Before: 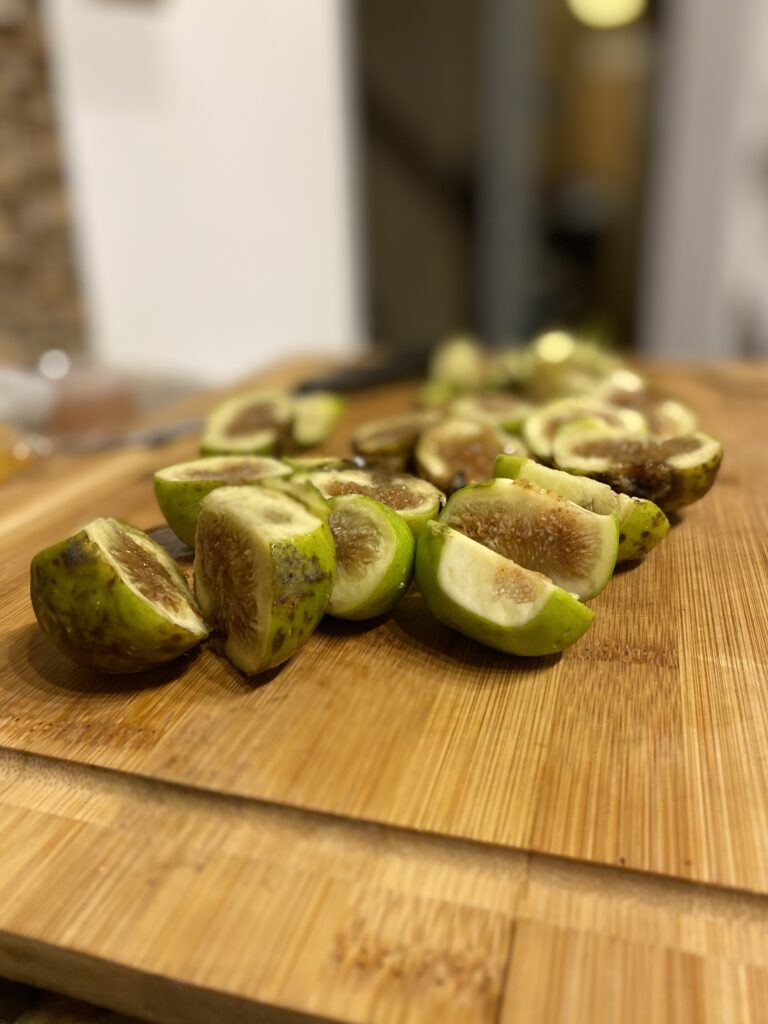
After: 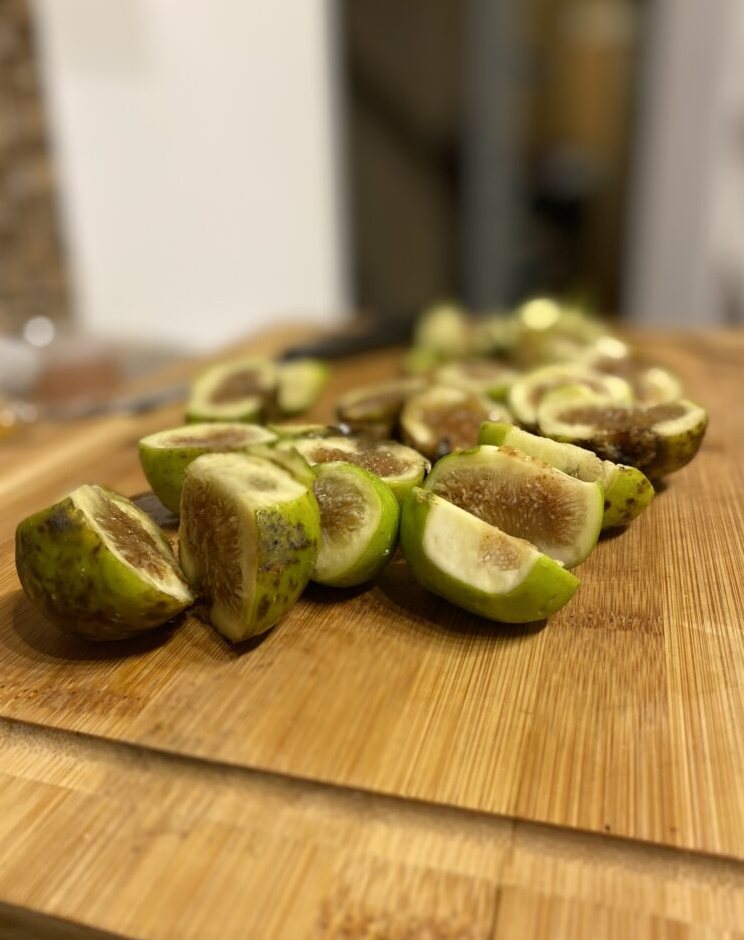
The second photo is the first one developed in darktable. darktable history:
crop: left 1.964%, top 3.251%, right 1.122%, bottom 4.933%
white balance: emerald 1
